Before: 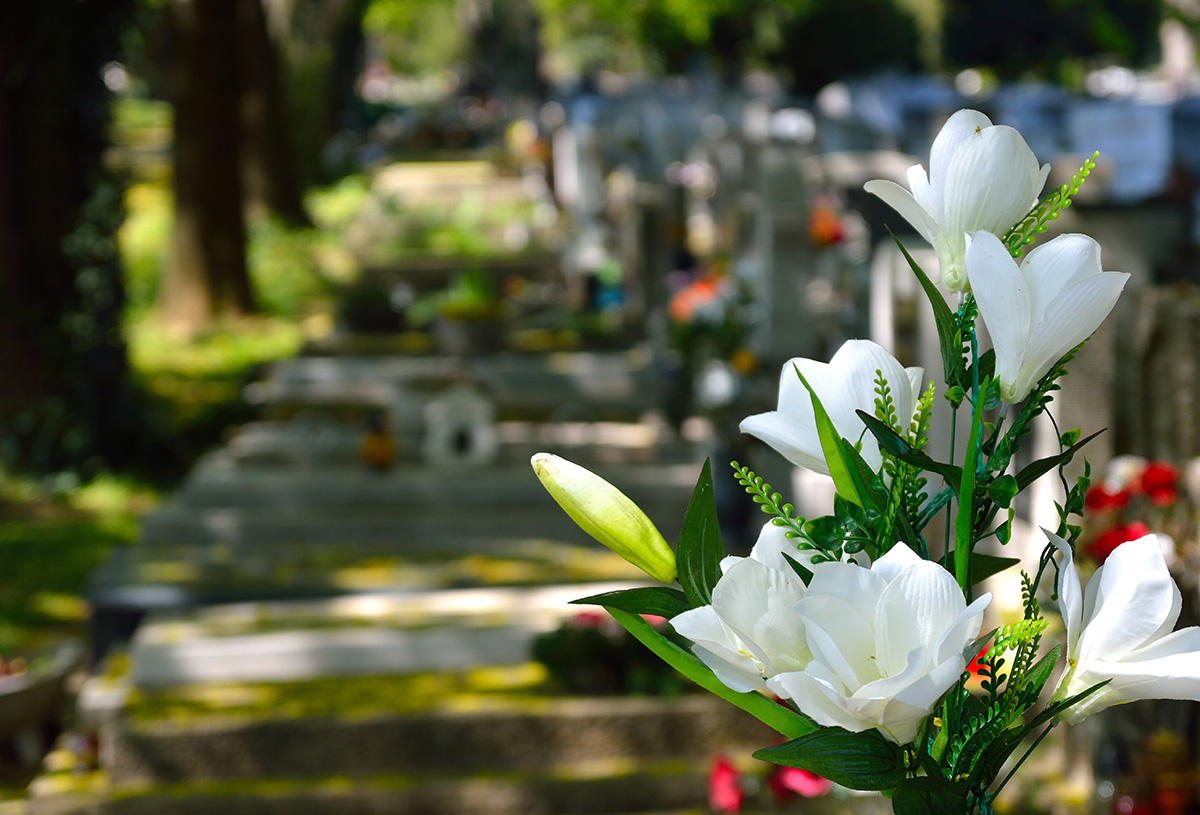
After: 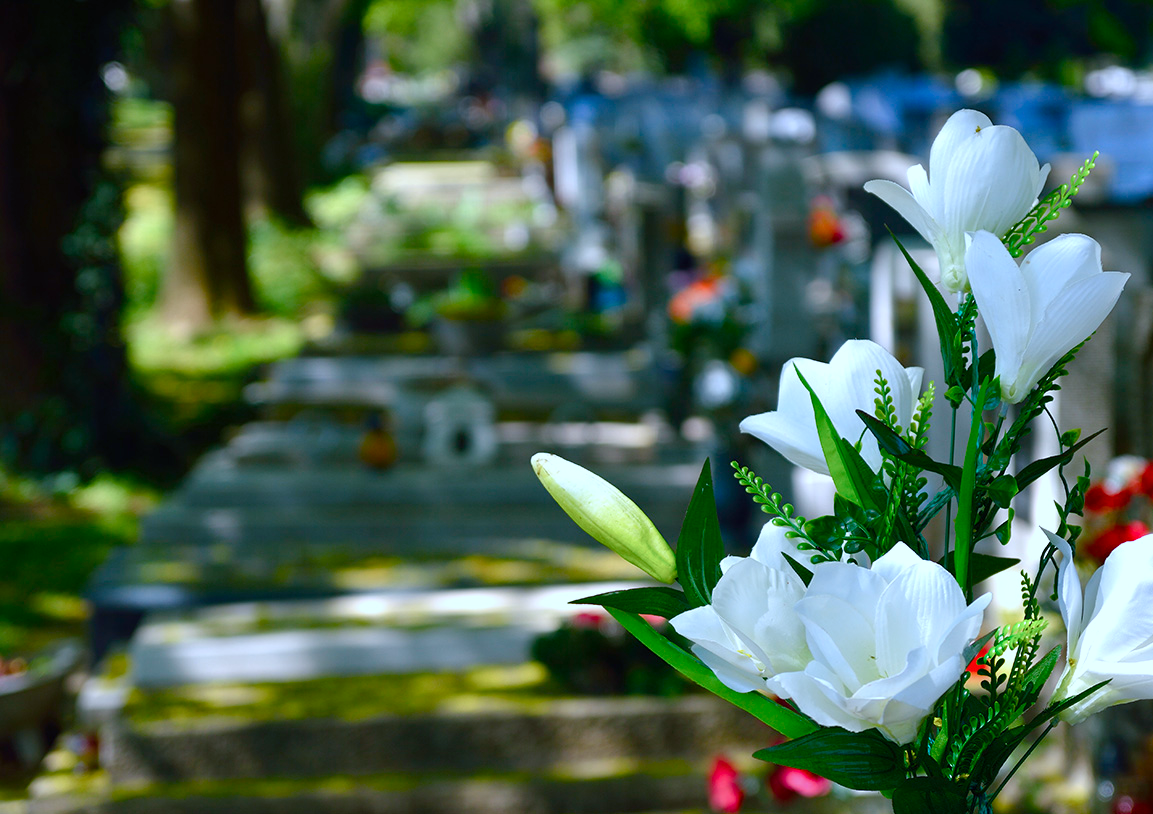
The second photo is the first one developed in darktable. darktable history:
crop: right 3.85%, bottom 0.025%
color calibration: illuminant custom, x 0.388, y 0.387, temperature 3799.25 K
color balance rgb: perceptual saturation grading › global saturation 13.647%, perceptual saturation grading › highlights -30.764%, perceptual saturation grading › shadows 51.49%
